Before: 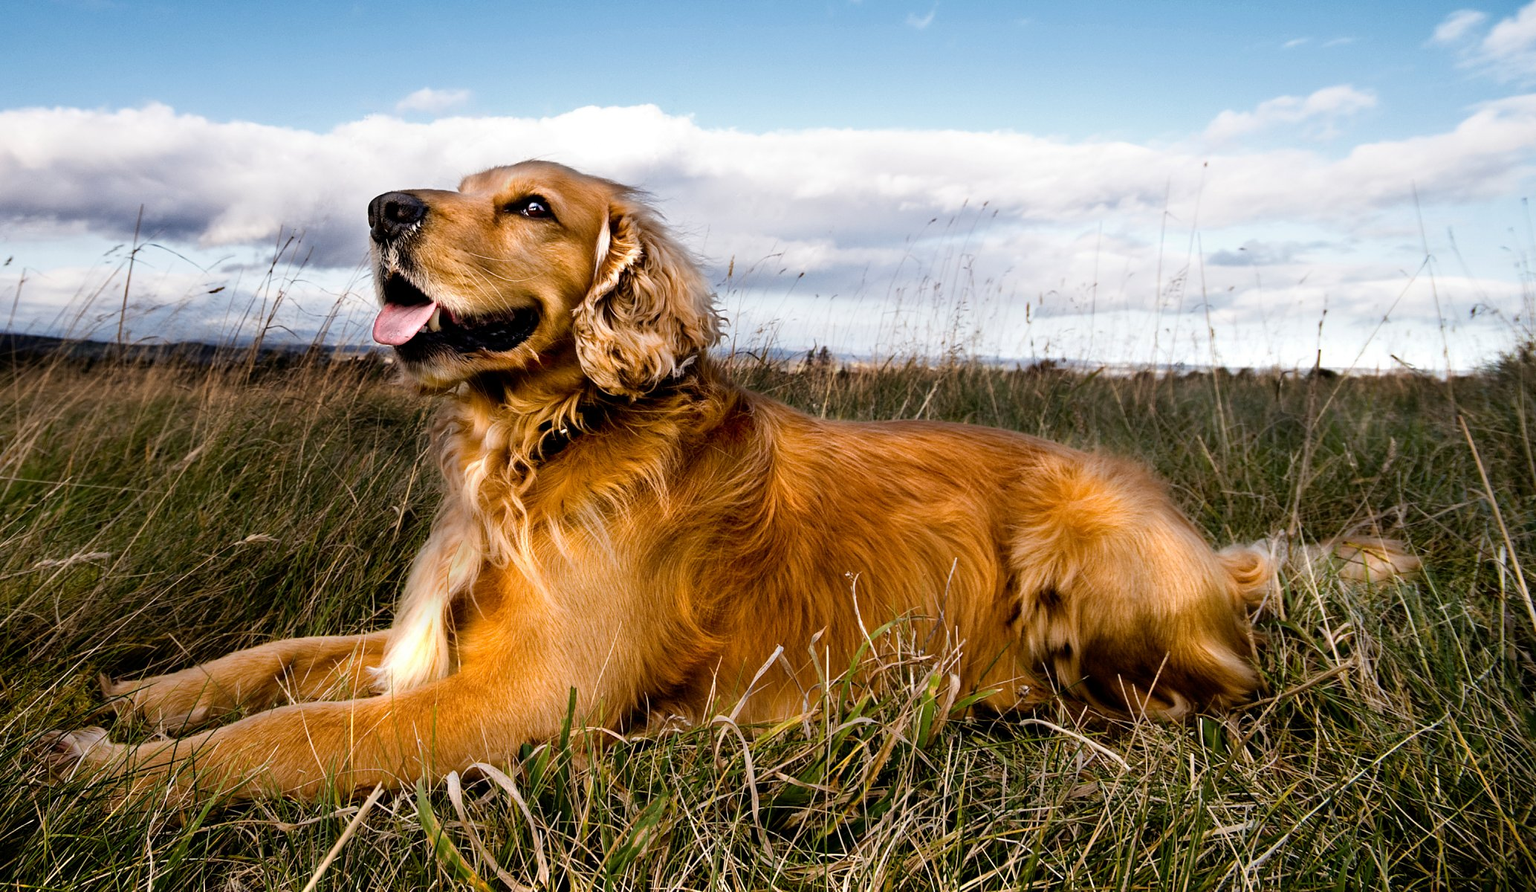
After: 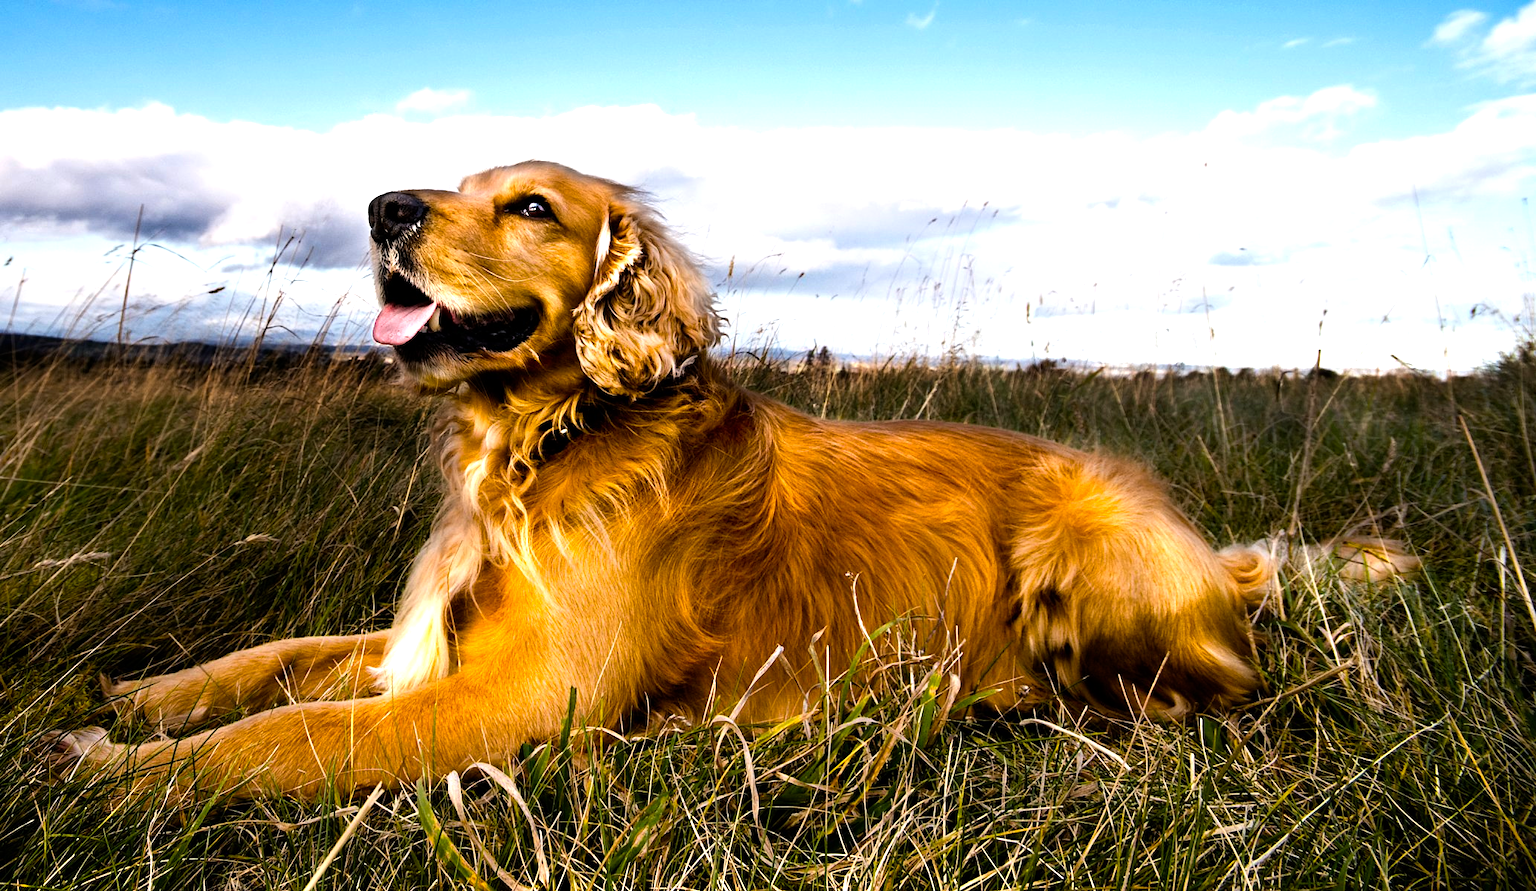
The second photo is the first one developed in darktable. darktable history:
tone equalizer: -8 EV -0.436 EV, -7 EV -0.369 EV, -6 EV -0.349 EV, -5 EV -0.241 EV, -3 EV 0.234 EV, -2 EV 0.359 EV, -1 EV 0.398 EV, +0 EV 0.394 EV, edges refinement/feathering 500, mask exposure compensation -1.57 EV, preserve details guided filter
color balance rgb: linear chroma grading › global chroma 10.502%, perceptual saturation grading › global saturation 0.202%, global vibrance 30.367%, contrast 10.34%
